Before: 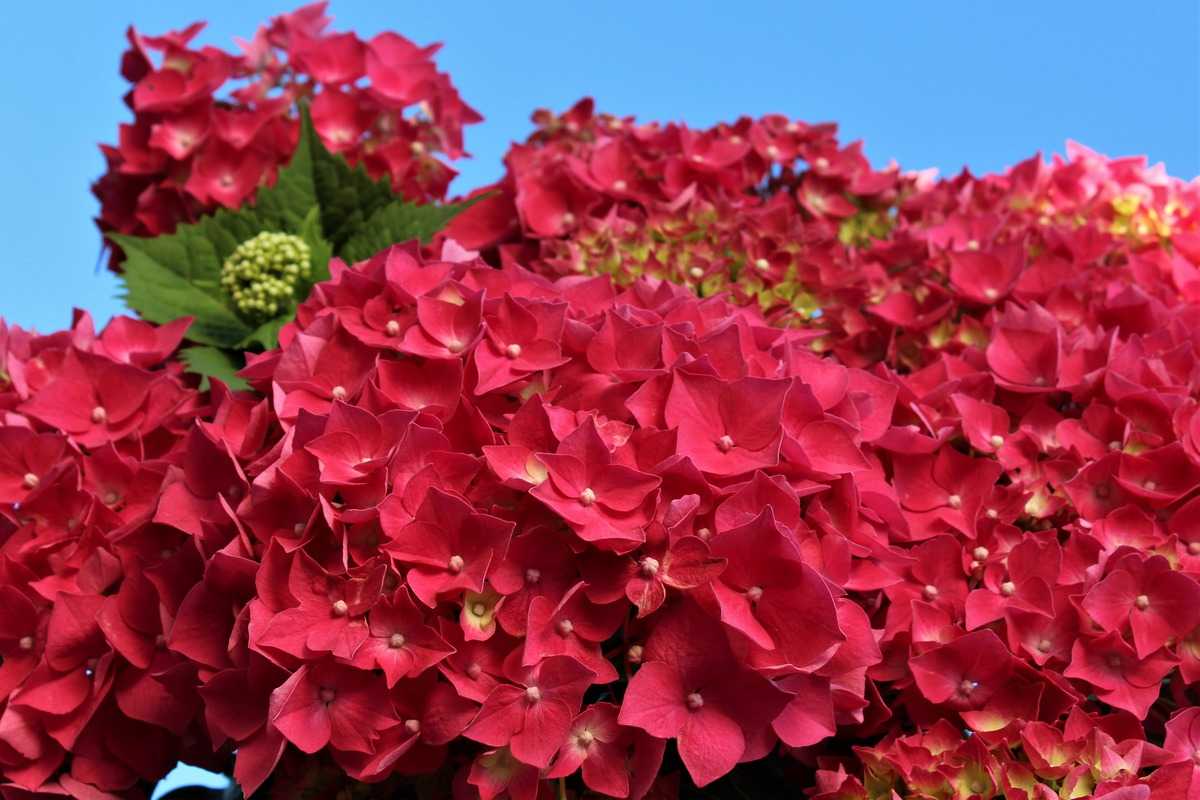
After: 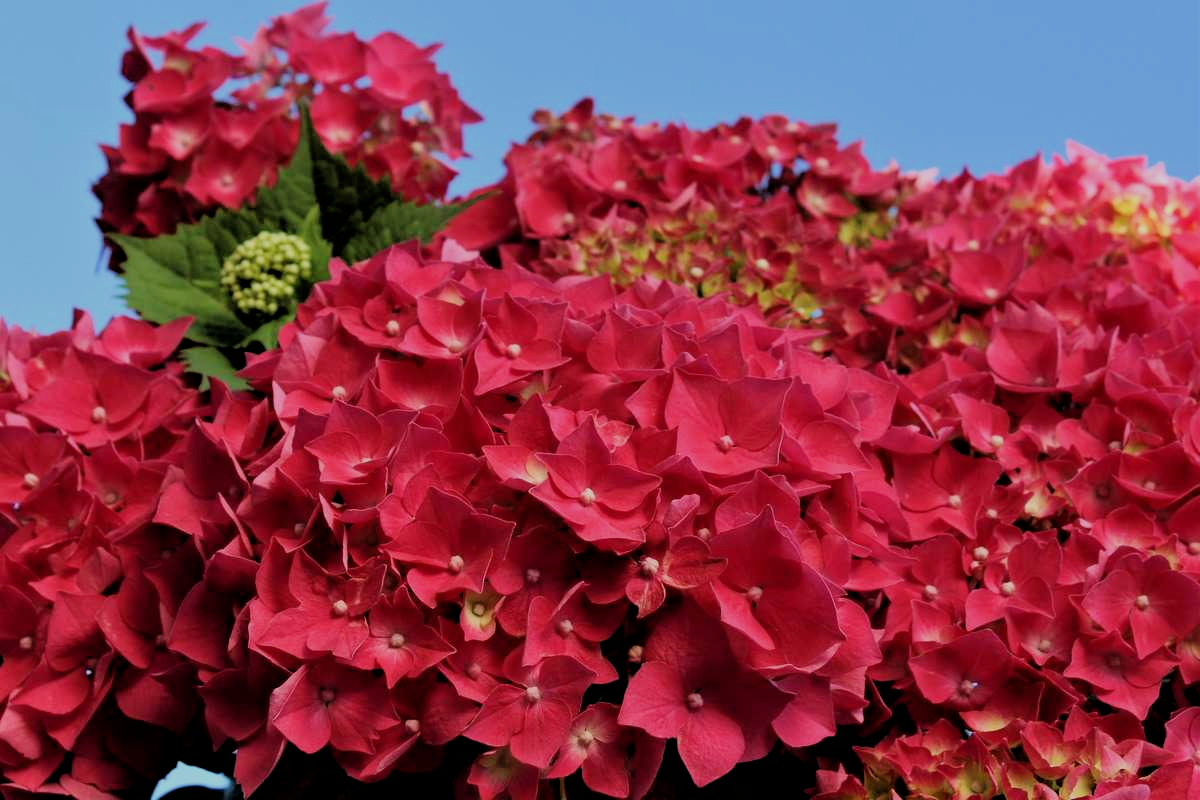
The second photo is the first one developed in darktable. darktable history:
filmic rgb: black relative exposure -4.61 EV, white relative exposure 4.78 EV, threshold 2.94 EV, hardness 2.36, latitude 36.88%, contrast 1.047, highlights saturation mix 1.19%, shadows ↔ highlights balance 1.16%, enable highlight reconstruction true
